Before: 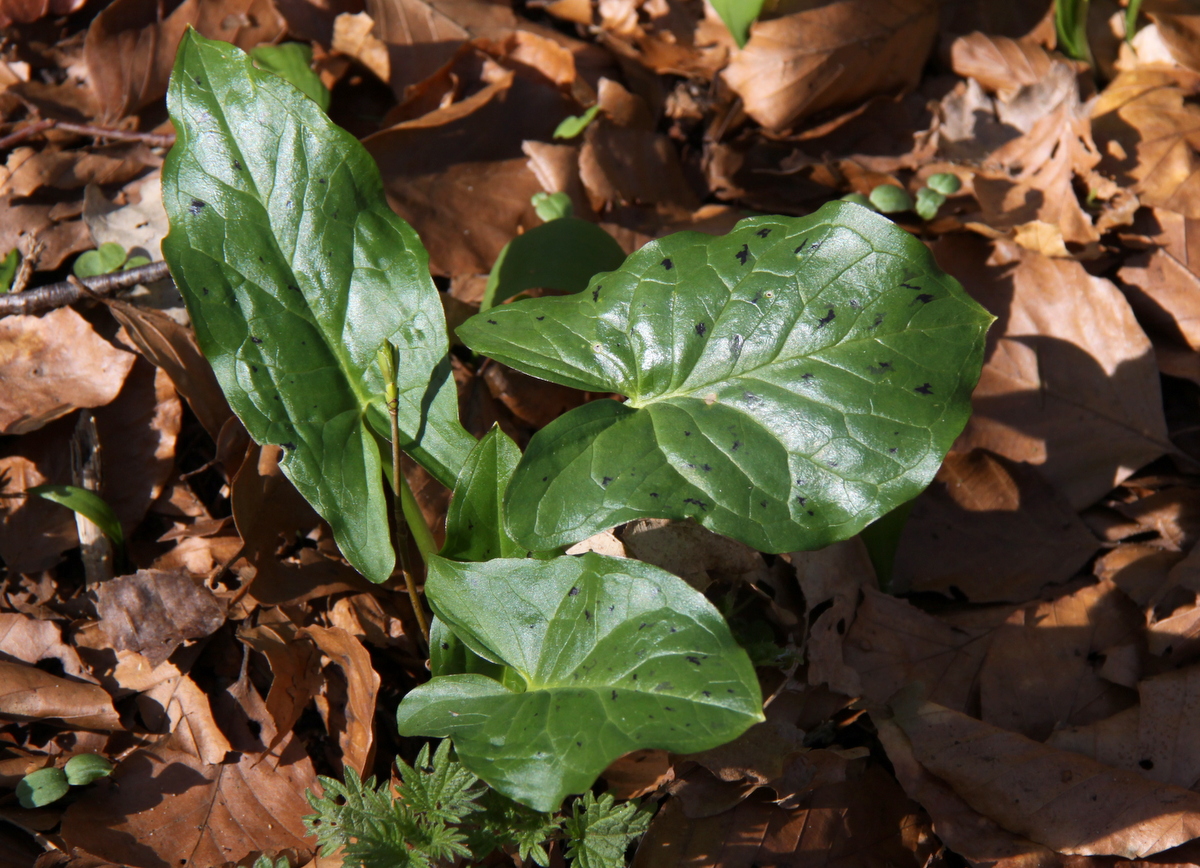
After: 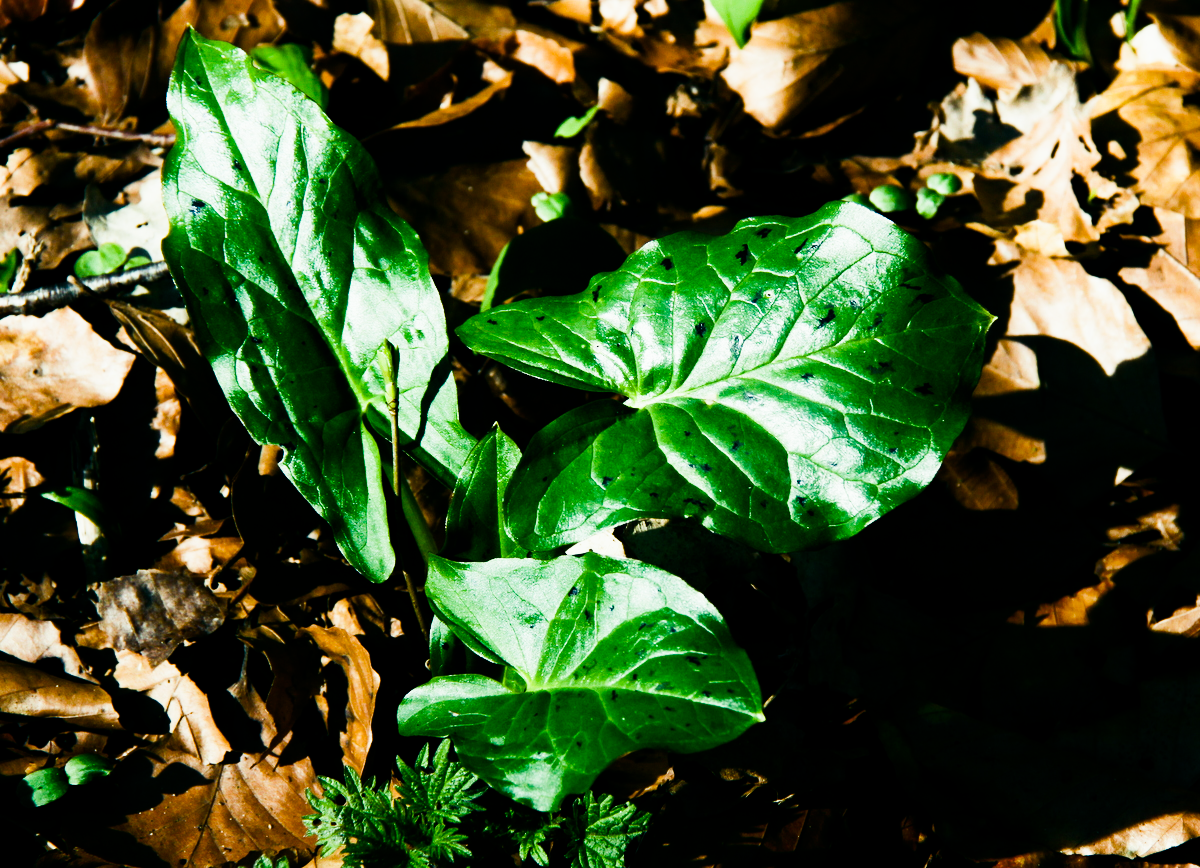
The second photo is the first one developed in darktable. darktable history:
sigmoid: contrast 1.7
color balance rgb: shadows lift › luminance -7.7%, shadows lift › chroma 2.13%, shadows lift › hue 165.27°, power › luminance -7.77%, power › chroma 1.1%, power › hue 215.88°, highlights gain › luminance 15.15%, highlights gain › chroma 7%, highlights gain › hue 125.57°, global offset › luminance -0.33%, global offset › chroma 0.11%, global offset › hue 165.27°, perceptual saturation grading › global saturation 24.42%, perceptual saturation grading › highlights -24.42%, perceptual saturation grading › mid-tones 24.42%, perceptual saturation grading › shadows 40%, perceptual brilliance grading › global brilliance -5%, perceptual brilliance grading › highlights 24.42%, perceptual brilliance grading › mid-tones 7%, perceptual brilliance grading › shadows -5%
shadows and highlights: shadows -40.15, highlights 62.88, soften with gaussian
tone equalizer: -8 EV -0.75 EV, -7 EV -0.7 EV, -6 EV -0.6 EV, -5 EV -0.4 EV, -3 EV 0.4 EV, -2 EV 0.6 EV, -1 EV 0.7 EV, +0 EV 0.75 EV, edges refinement/feathering 500, mask exposure compensation -1.57 EV, preserve details no
